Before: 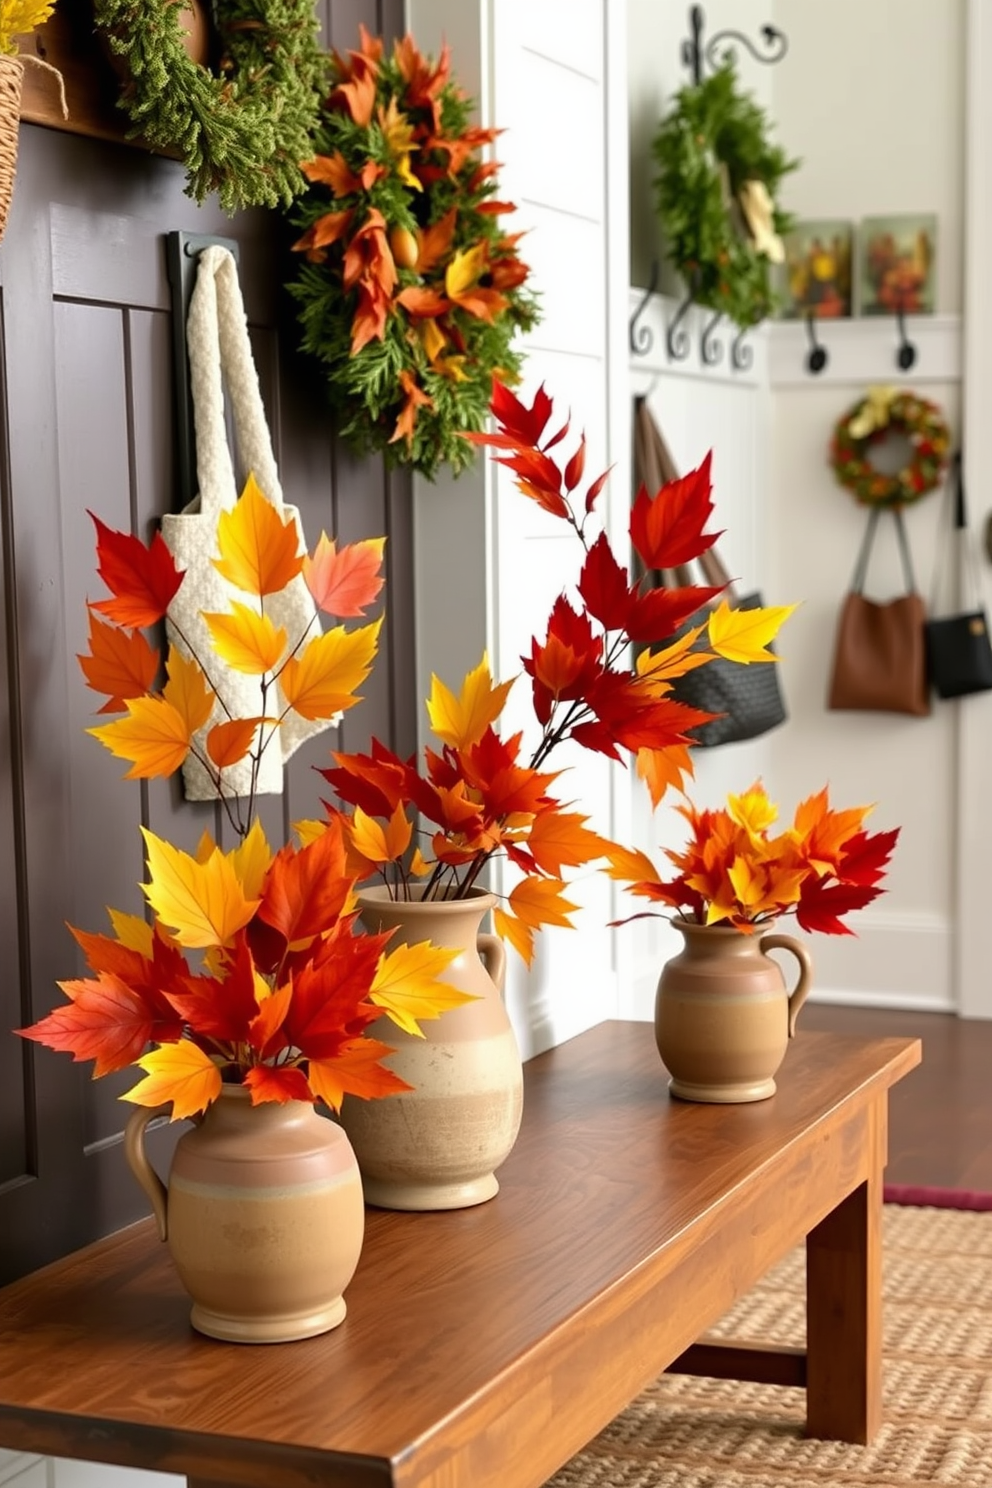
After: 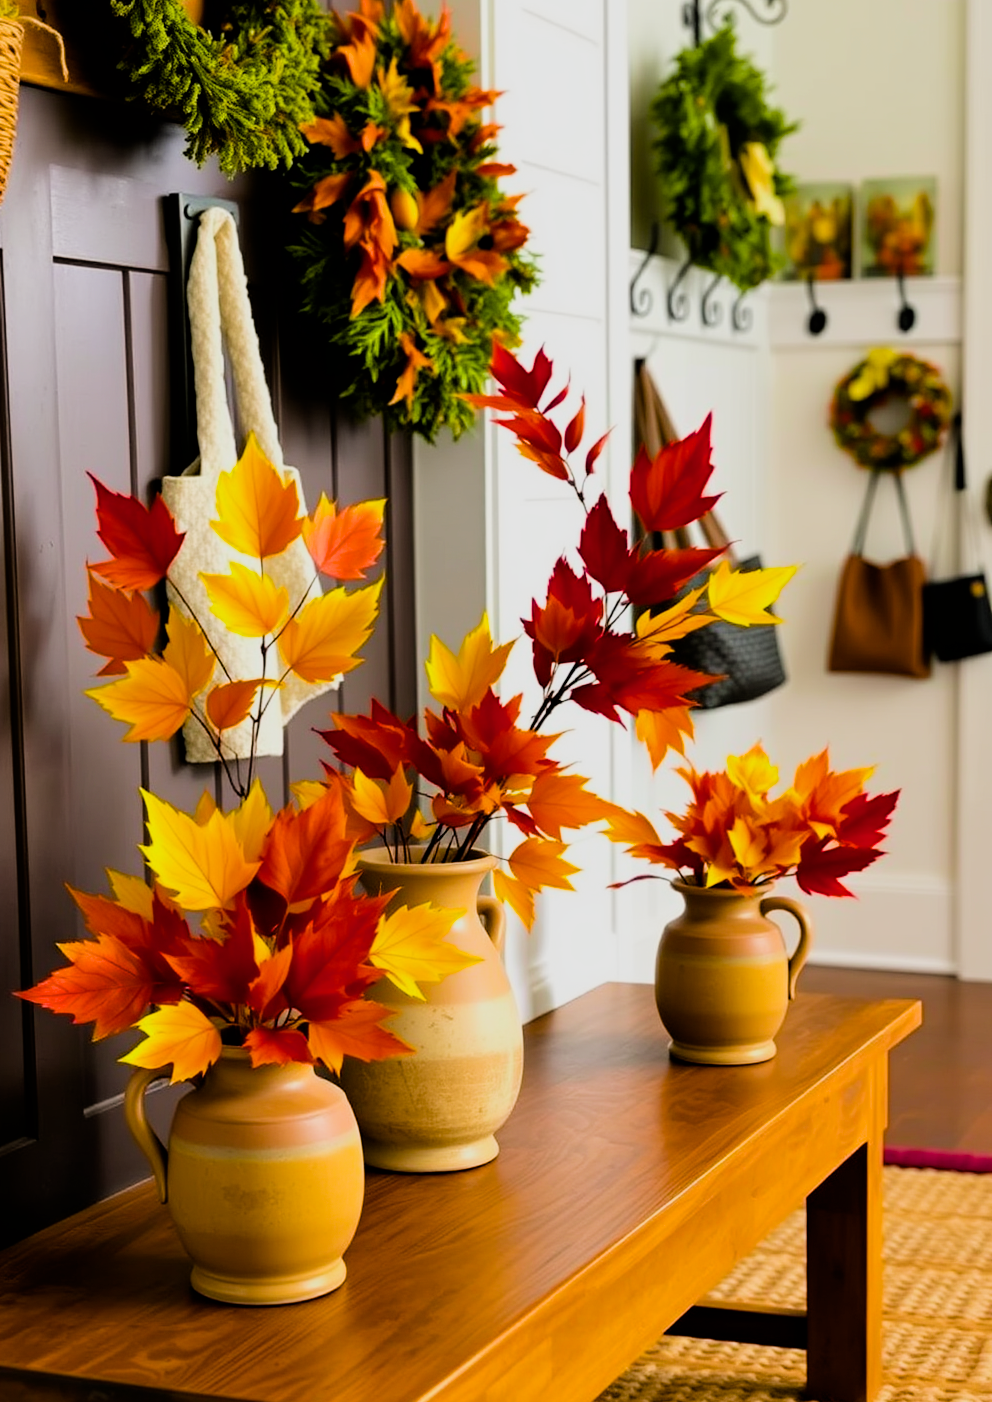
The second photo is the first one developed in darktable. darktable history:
filmic rgb: black relative exposure -5.12 EV, white relative exposure 3.97 EV, hardness 2.91, contrast 1.301, highlights saturation mix -29.5%
crop and rotate: top 2.6%, bottom 3.178%
exposure: exposure -0.003 EV, compensate highlight preservation false
color balance rgb: shadows lift › chroma 0.839%, shadows lift › hue 111.08°, linear chroma grading › global chroma 15.627%, perceptual saturation grading › global saturation 38.869%, global vibrance 31.248%
